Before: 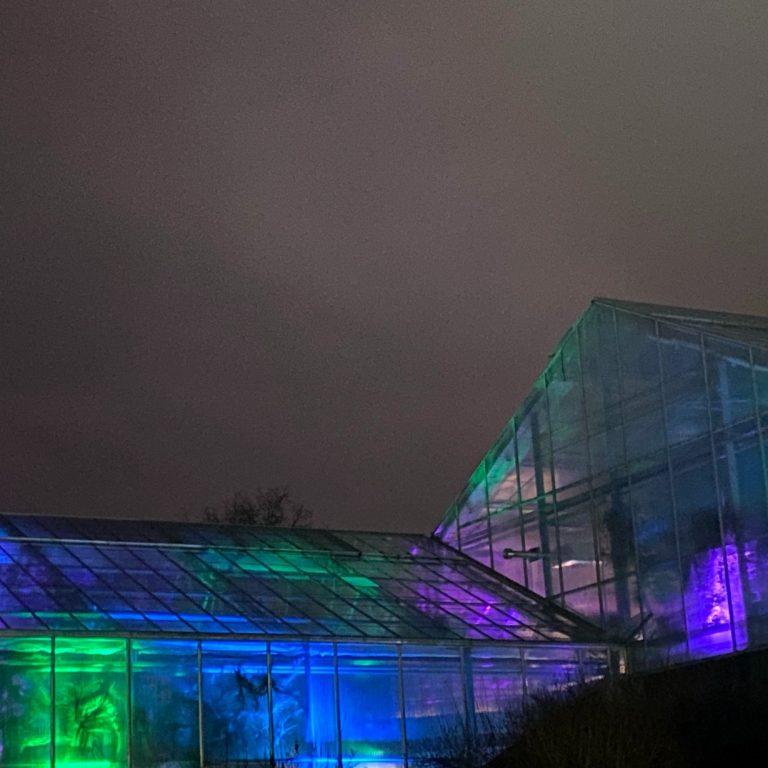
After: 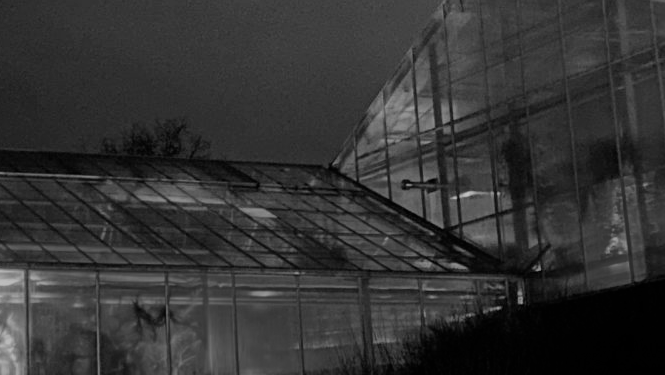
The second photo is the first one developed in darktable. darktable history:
crop and rotate: left 13.306%, top 48.129%, bottom 2.928%
monochrome: a -6.99, b 35.61, size 1.4
filmic rgb: black relative exposure -7.65 EV, white relative exposure 4.56 EV, hardness 3.61, color science v6 (2022)
